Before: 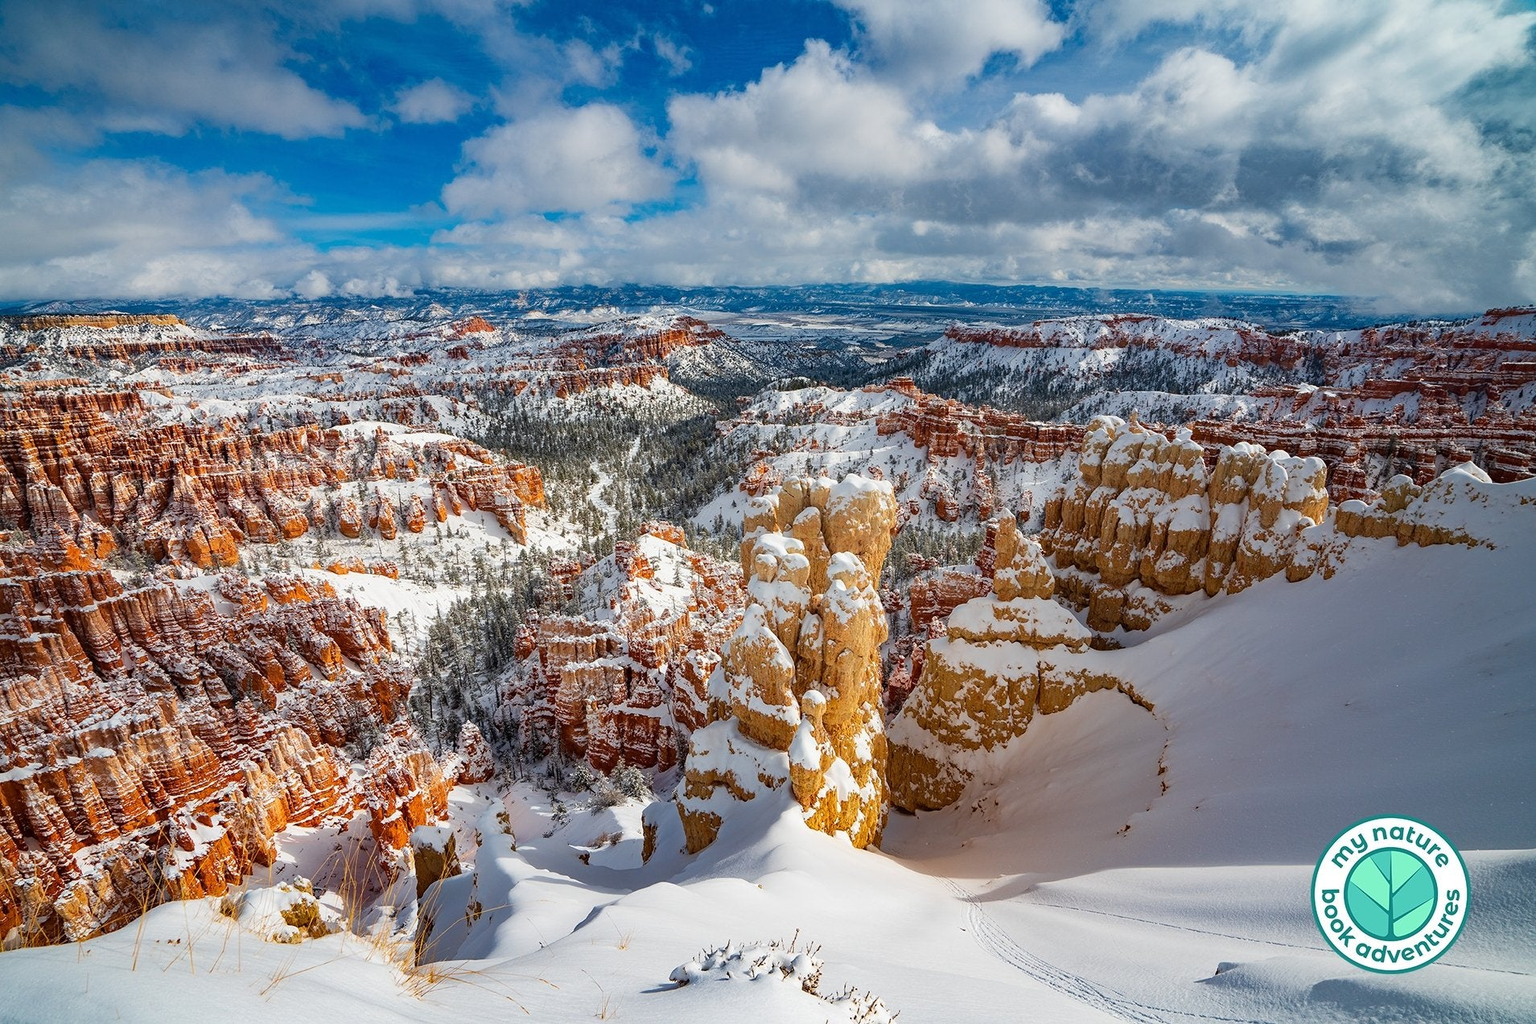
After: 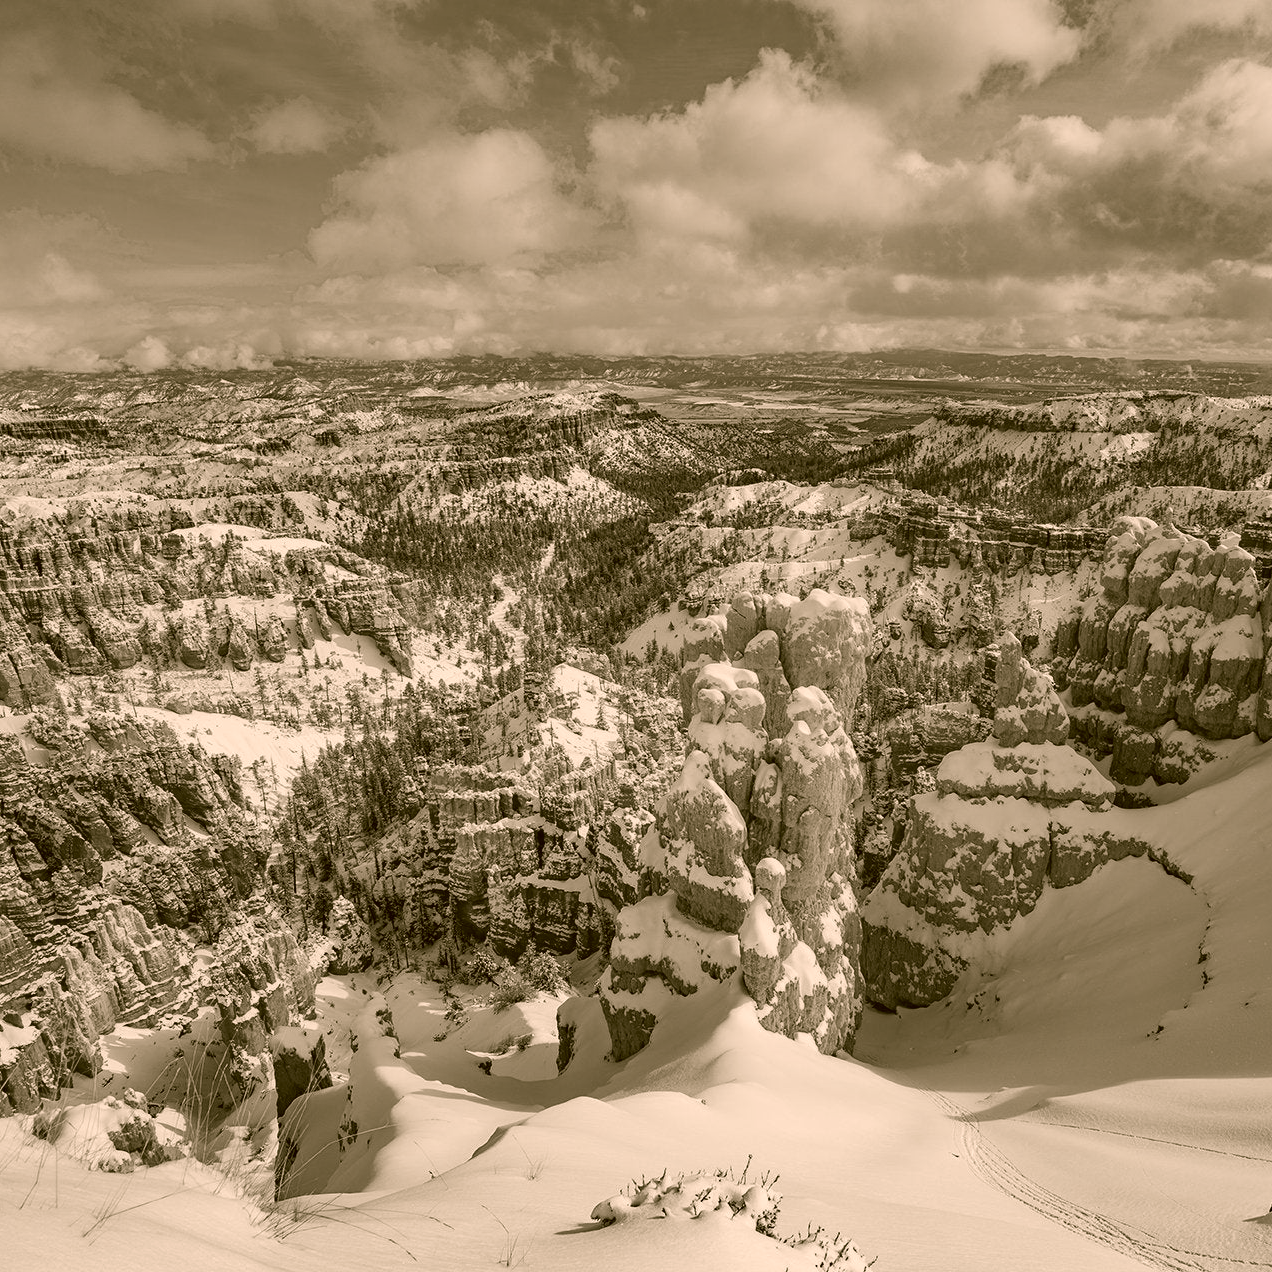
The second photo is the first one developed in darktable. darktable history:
color calibration: output gray [0.22, 0.42, 0.37, 0], gray › normalize channels true, illuminant same as pipeline (D50), adaptation XYZ, x 0.346, y 0.359, gamut compression 0
crop and rotate: left 12.673%, right 20.66%
color correction: highlights a* 8.98, highlights b* 15.09, shadows a* -0.49, shadows b* 26.52
white balance: emerald 1
